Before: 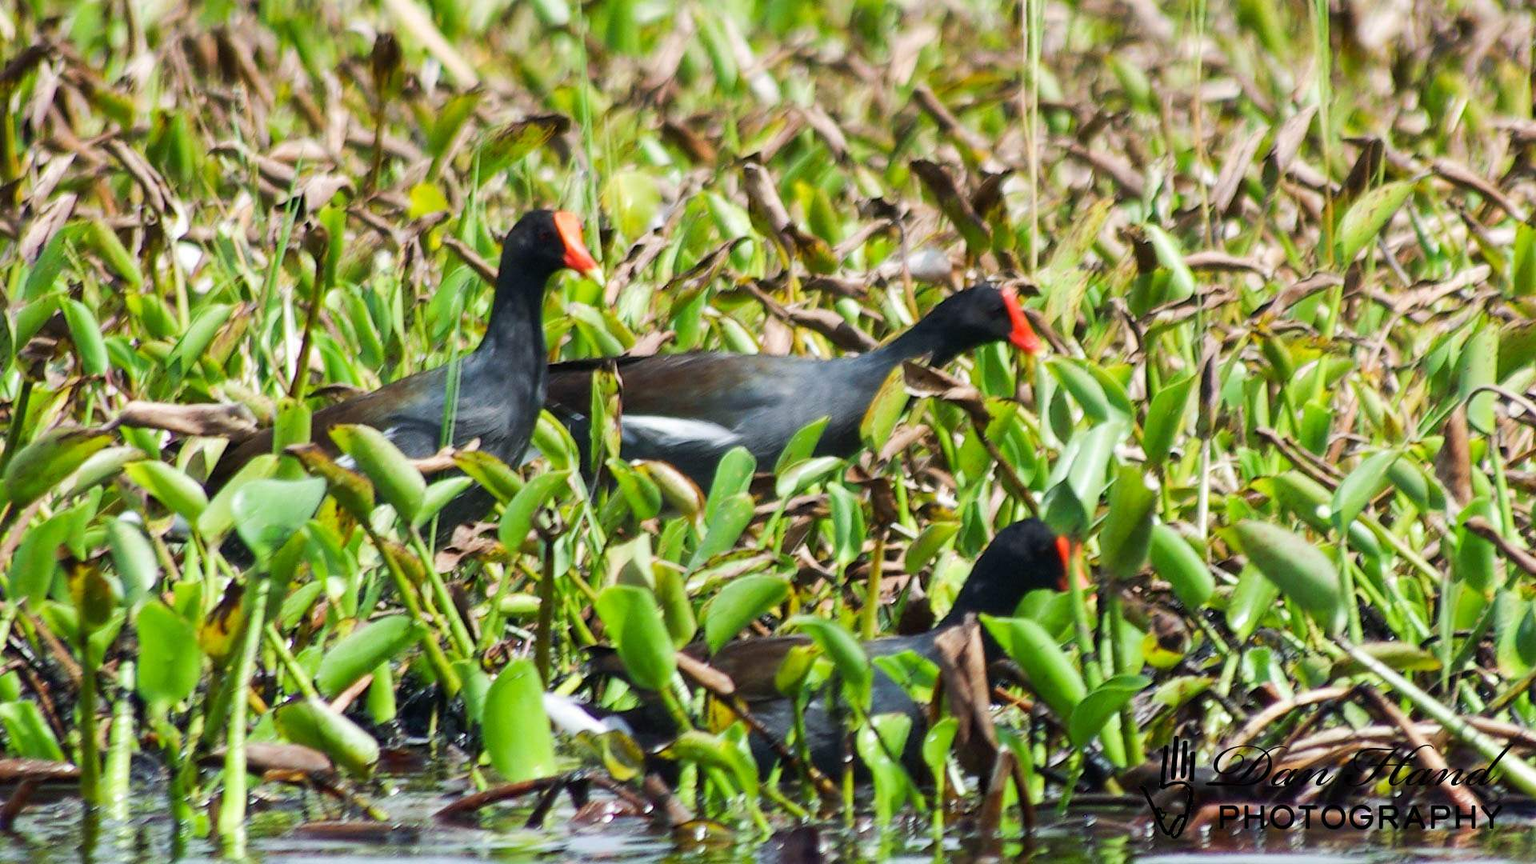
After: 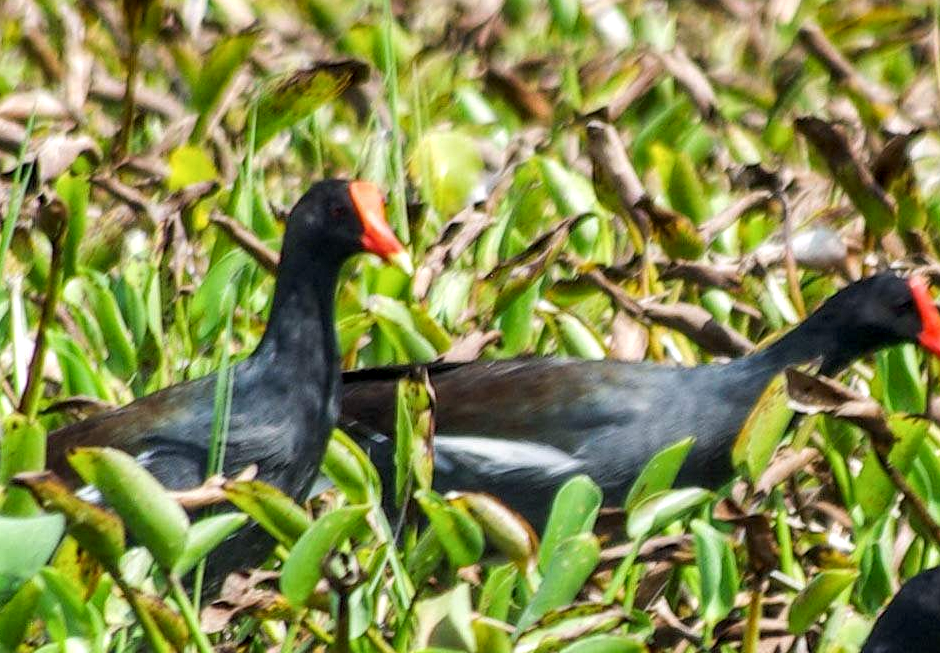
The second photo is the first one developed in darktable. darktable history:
local contrast: highlights 62%, detail 143%, midtone range 0.431
exposure: compensate exposure bias true
crop: left 17.901%, top 7.754%, right 33.105%, bottom 31.761%
